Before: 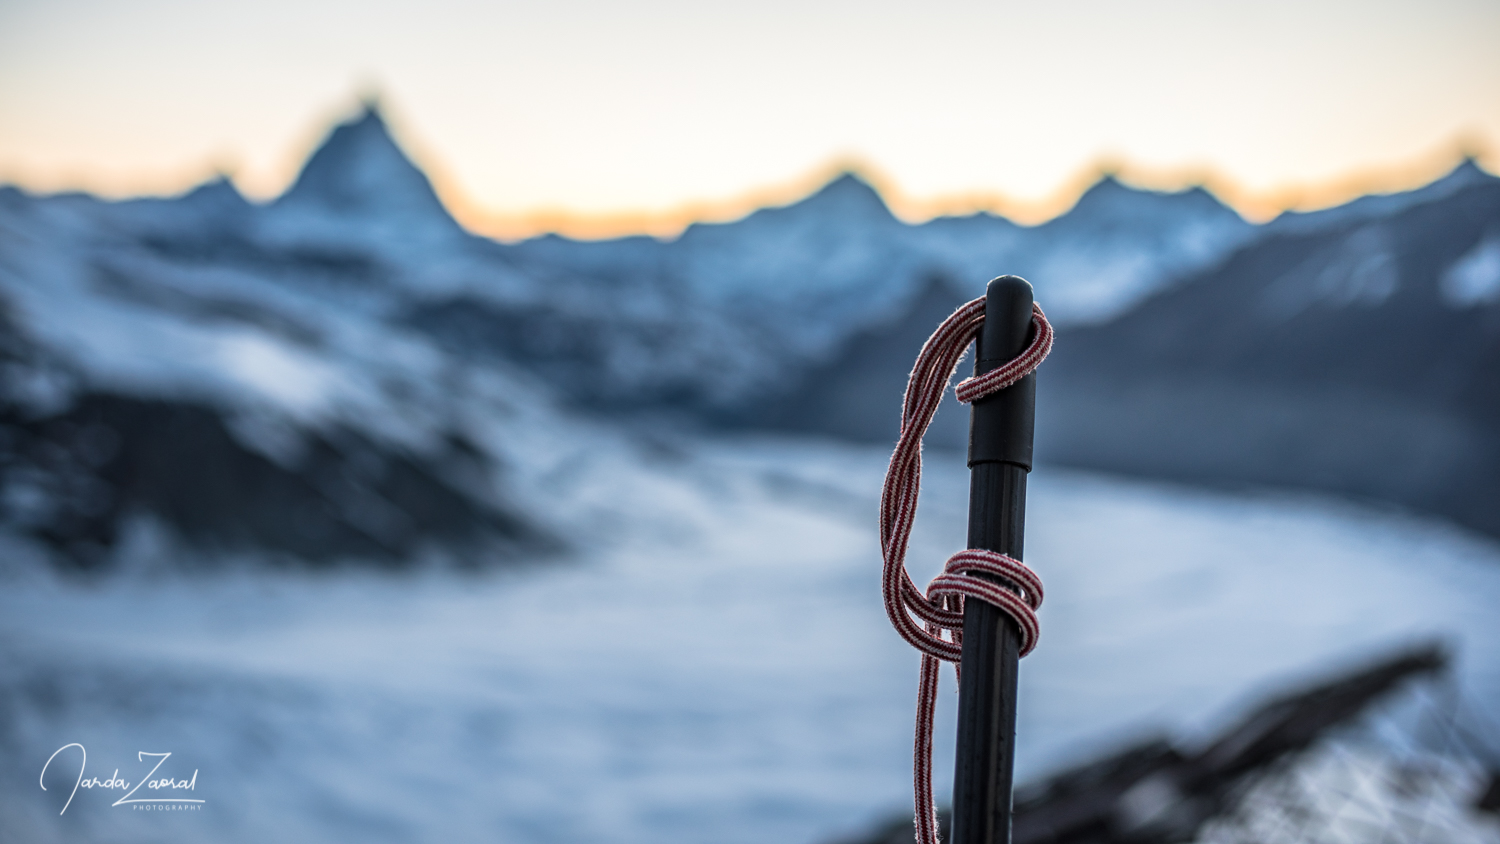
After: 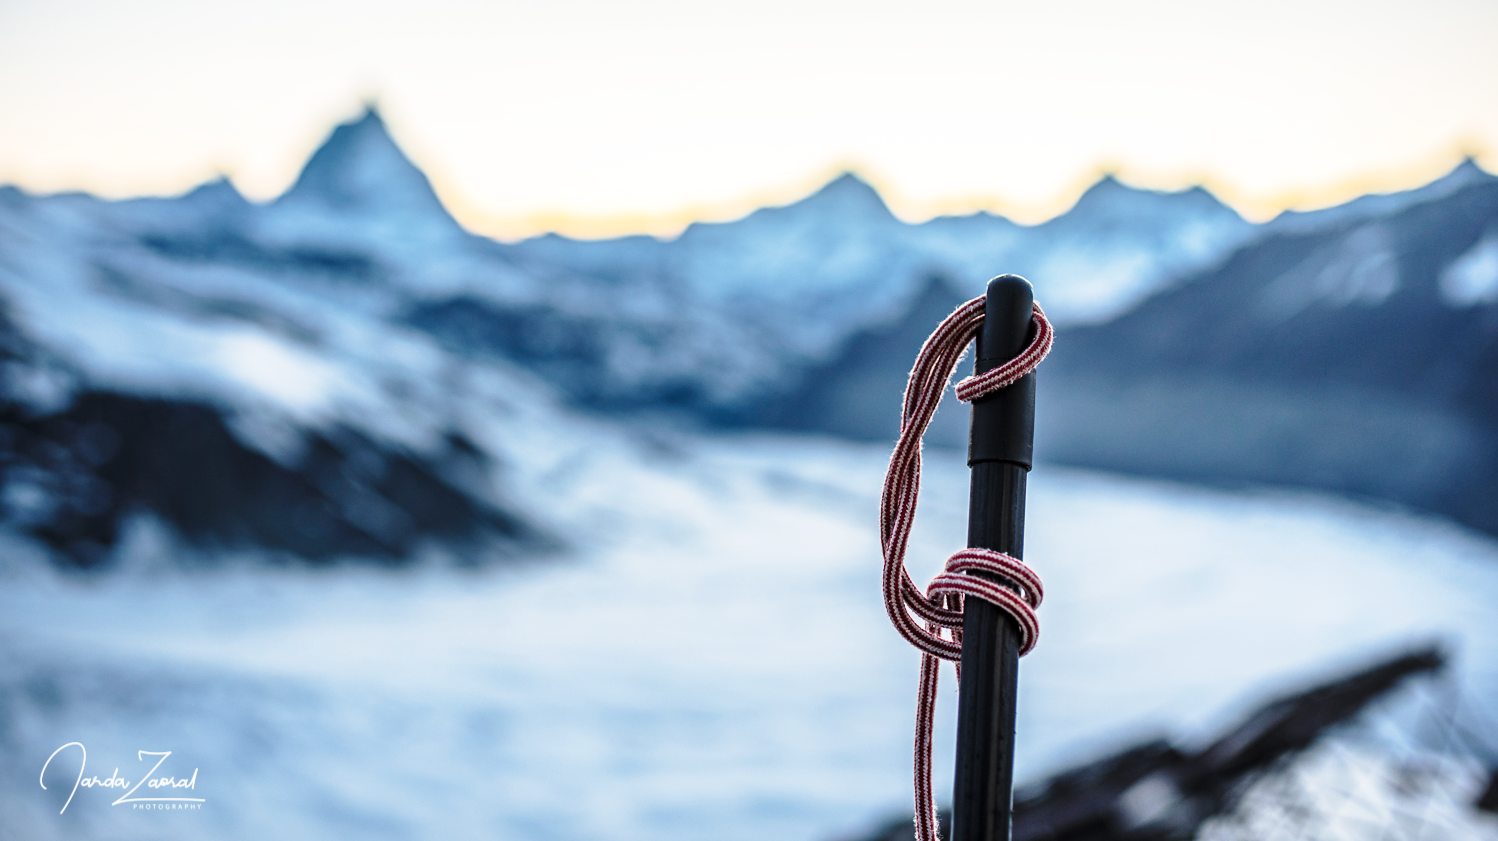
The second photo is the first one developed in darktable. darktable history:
crop: top 0.184%, bottom 0.099%
base curve: curves: ch0 [(0, 0) (0.028, 0.03) (0.121, 0.232) (0.46, 0.748) (0.859, 0.968) (1, 1)], preserve colors none
